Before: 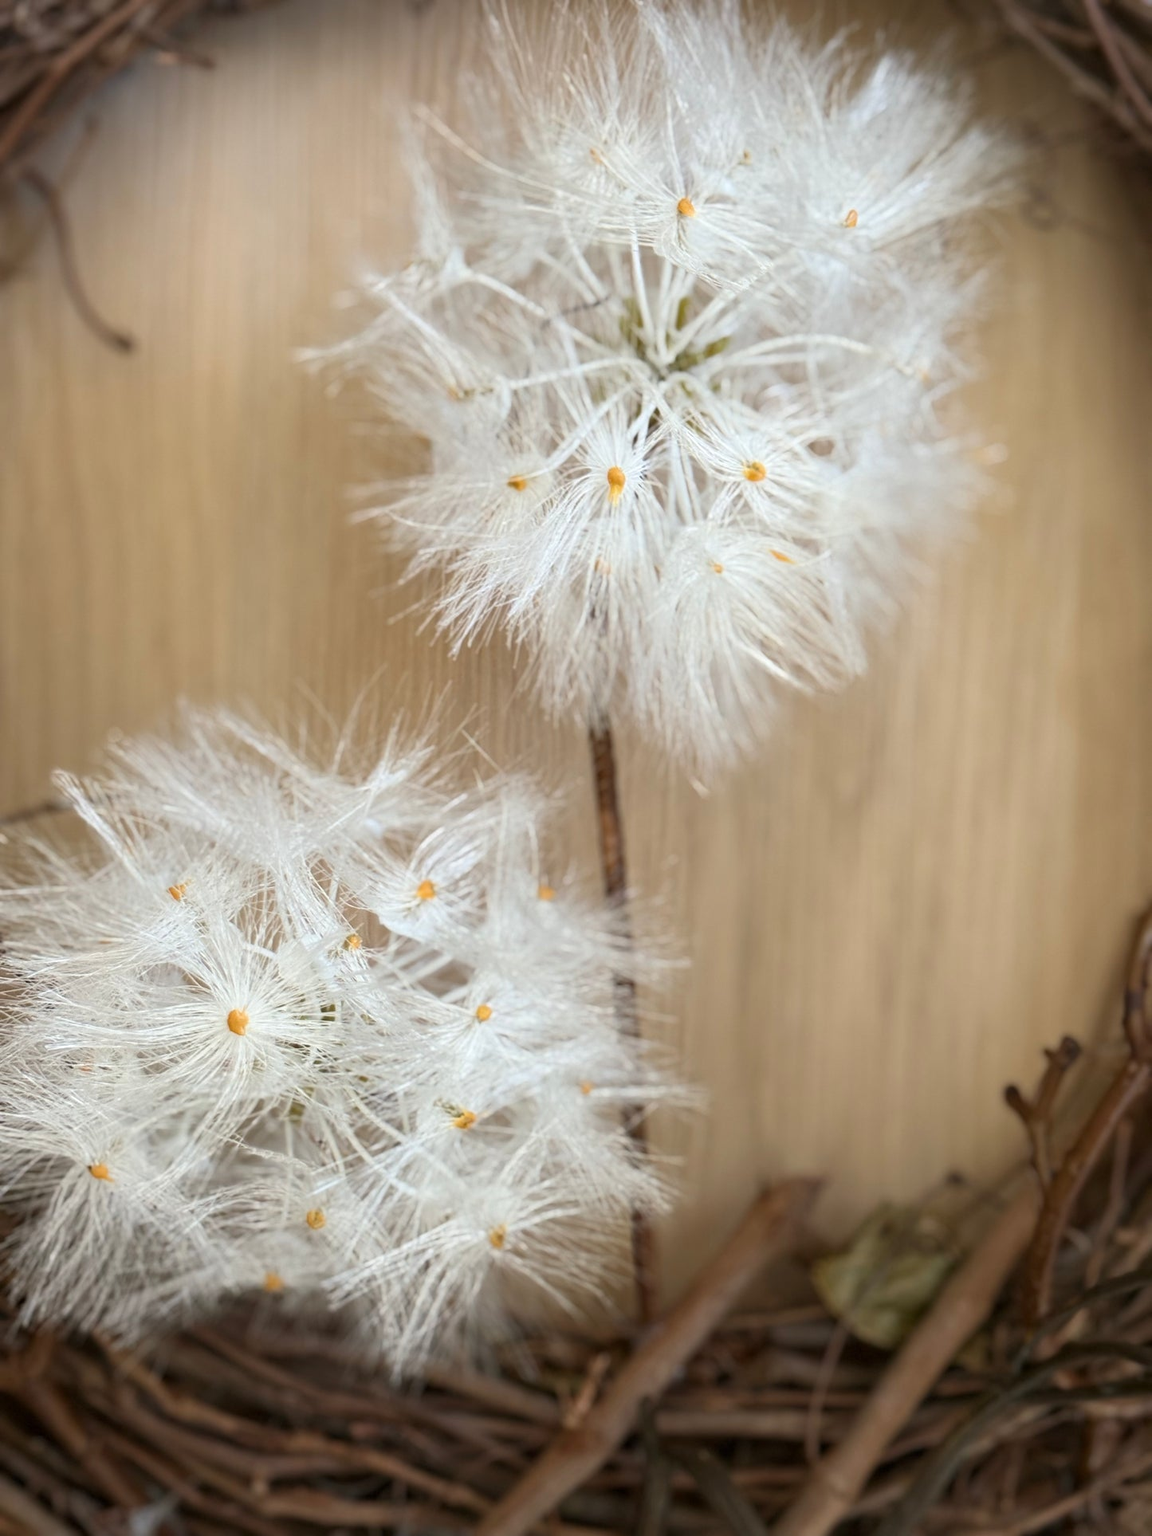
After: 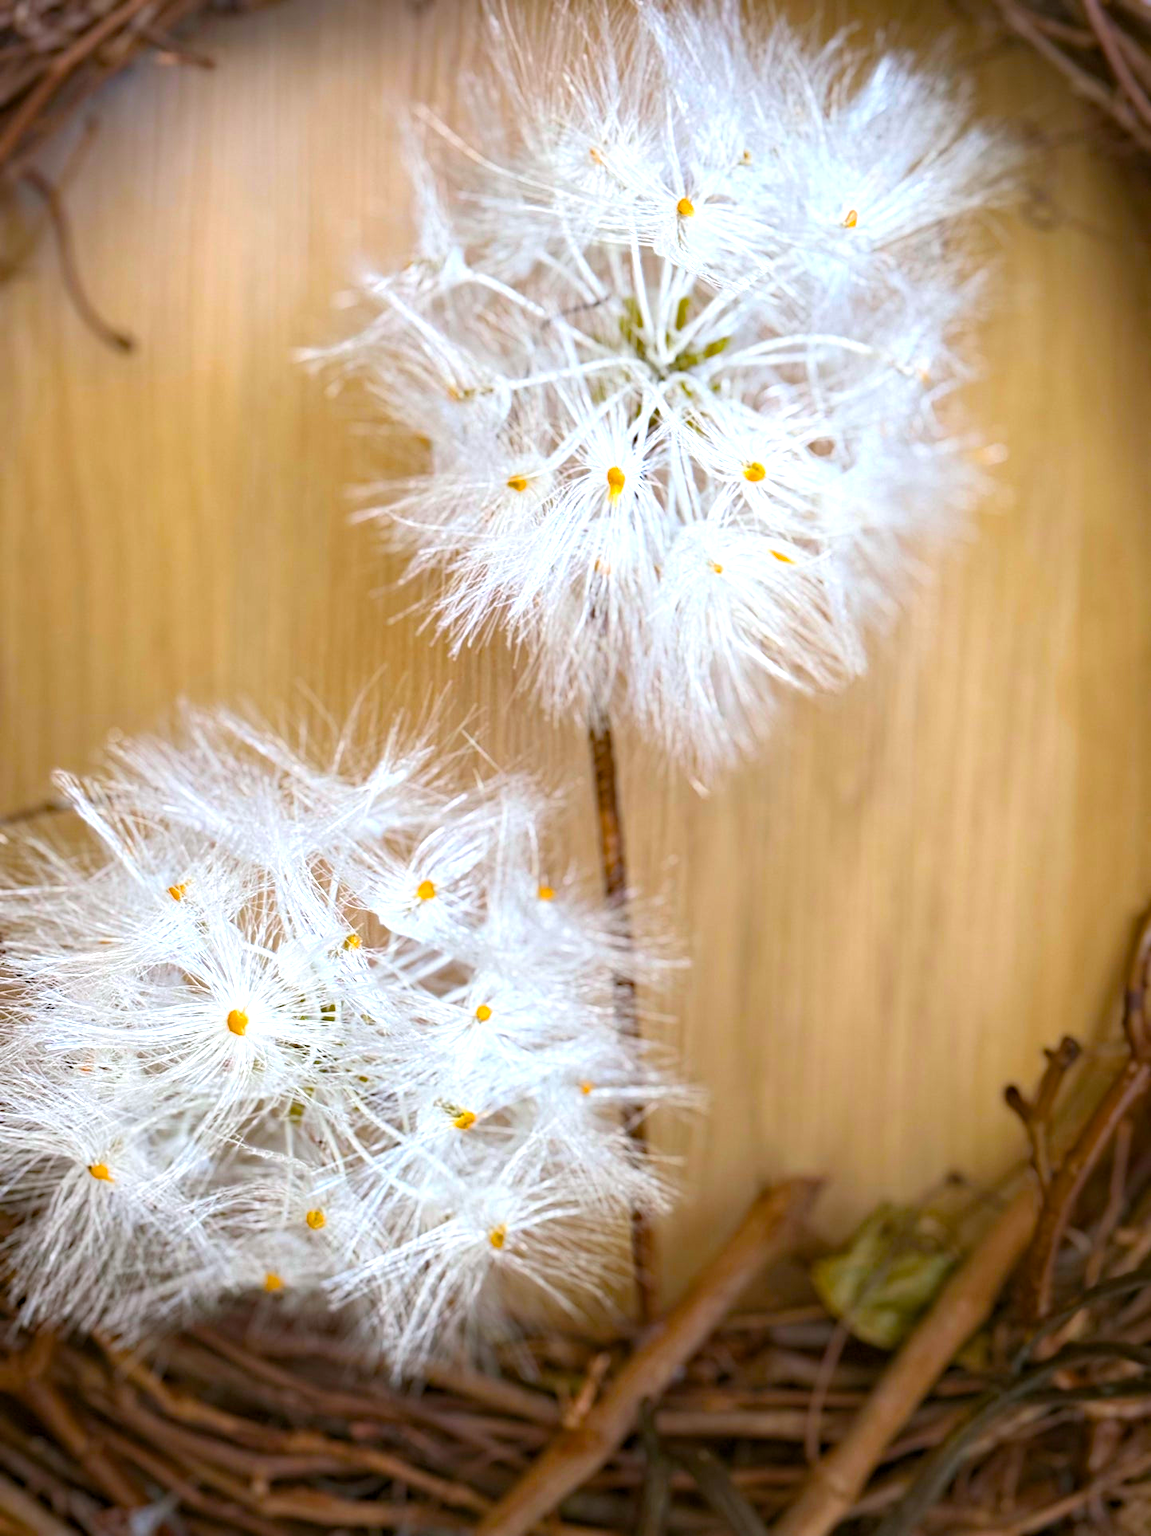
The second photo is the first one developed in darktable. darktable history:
color balance rgb: linear chroma grading › global chroma 15%, perceptual saturation grading › global saturation 30%
color calibration: illuminant as shot in camera, x 0.358, y 0.373, temperature 4628.91 K
exposure: exposure 0.493 EV, compensate highlight preservation false
haze removal: strength 0.29, distance 0.25, compatibility mode true, adaptive false
